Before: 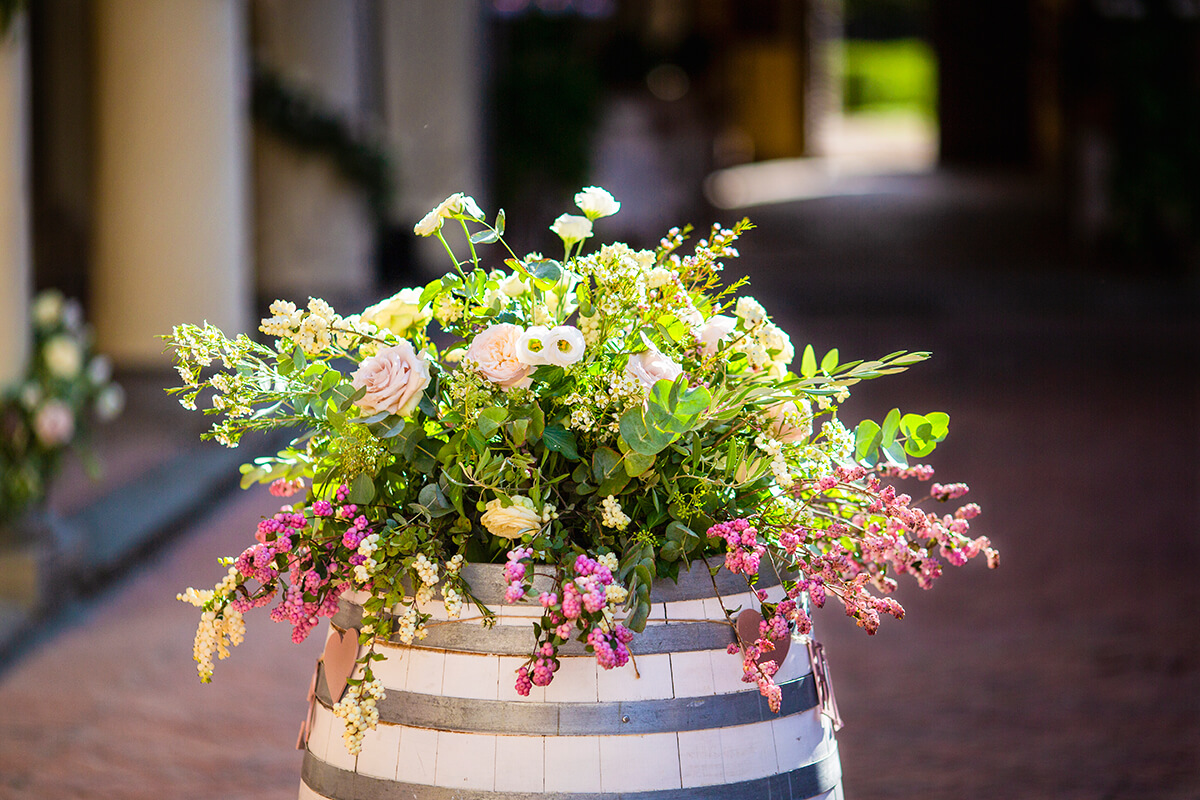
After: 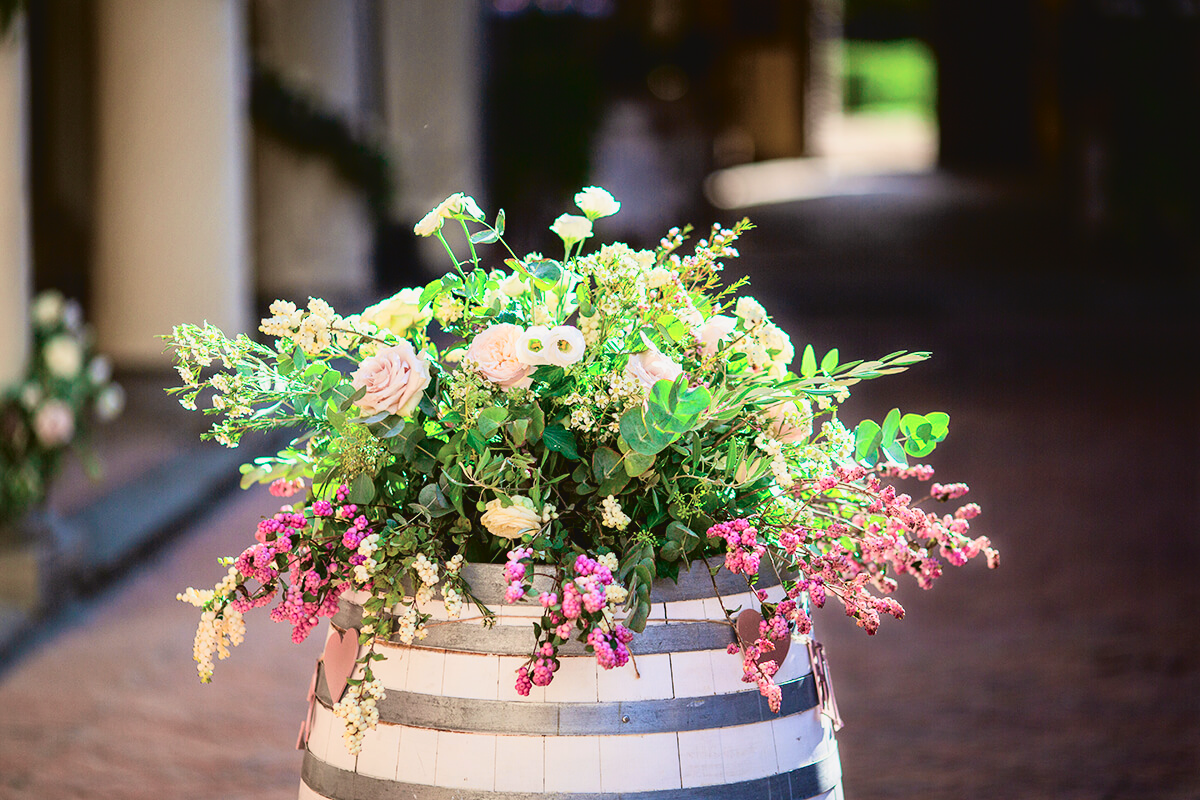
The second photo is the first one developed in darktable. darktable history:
exposure: exposure -0.048 EV, compensate highlight preservation false
tone curve: curves: ch0 [(0, 0.039) (0.104, 0.094) (0.285, 0.301) (0.689, 0.764) (0.89, 0.926) (0.994, 0.971)]; ch1 [(0, 0) (0.337, 0.249) (0.437, 0.411) (0.485, 0.487) (0.515, 0.514) (0.566, 0.563) (0.641, 0.655) (1, 1)]; ch2 [(0, 0) (0.314, 0.301) (0.421, 0.411) (0.502, 0.505) (0.528, 0.54) (0.557, 0.555) (0.612, 0.583) (0.722, 0.67) (1, 1)], color space Lab, independent channels, preserve colors none
